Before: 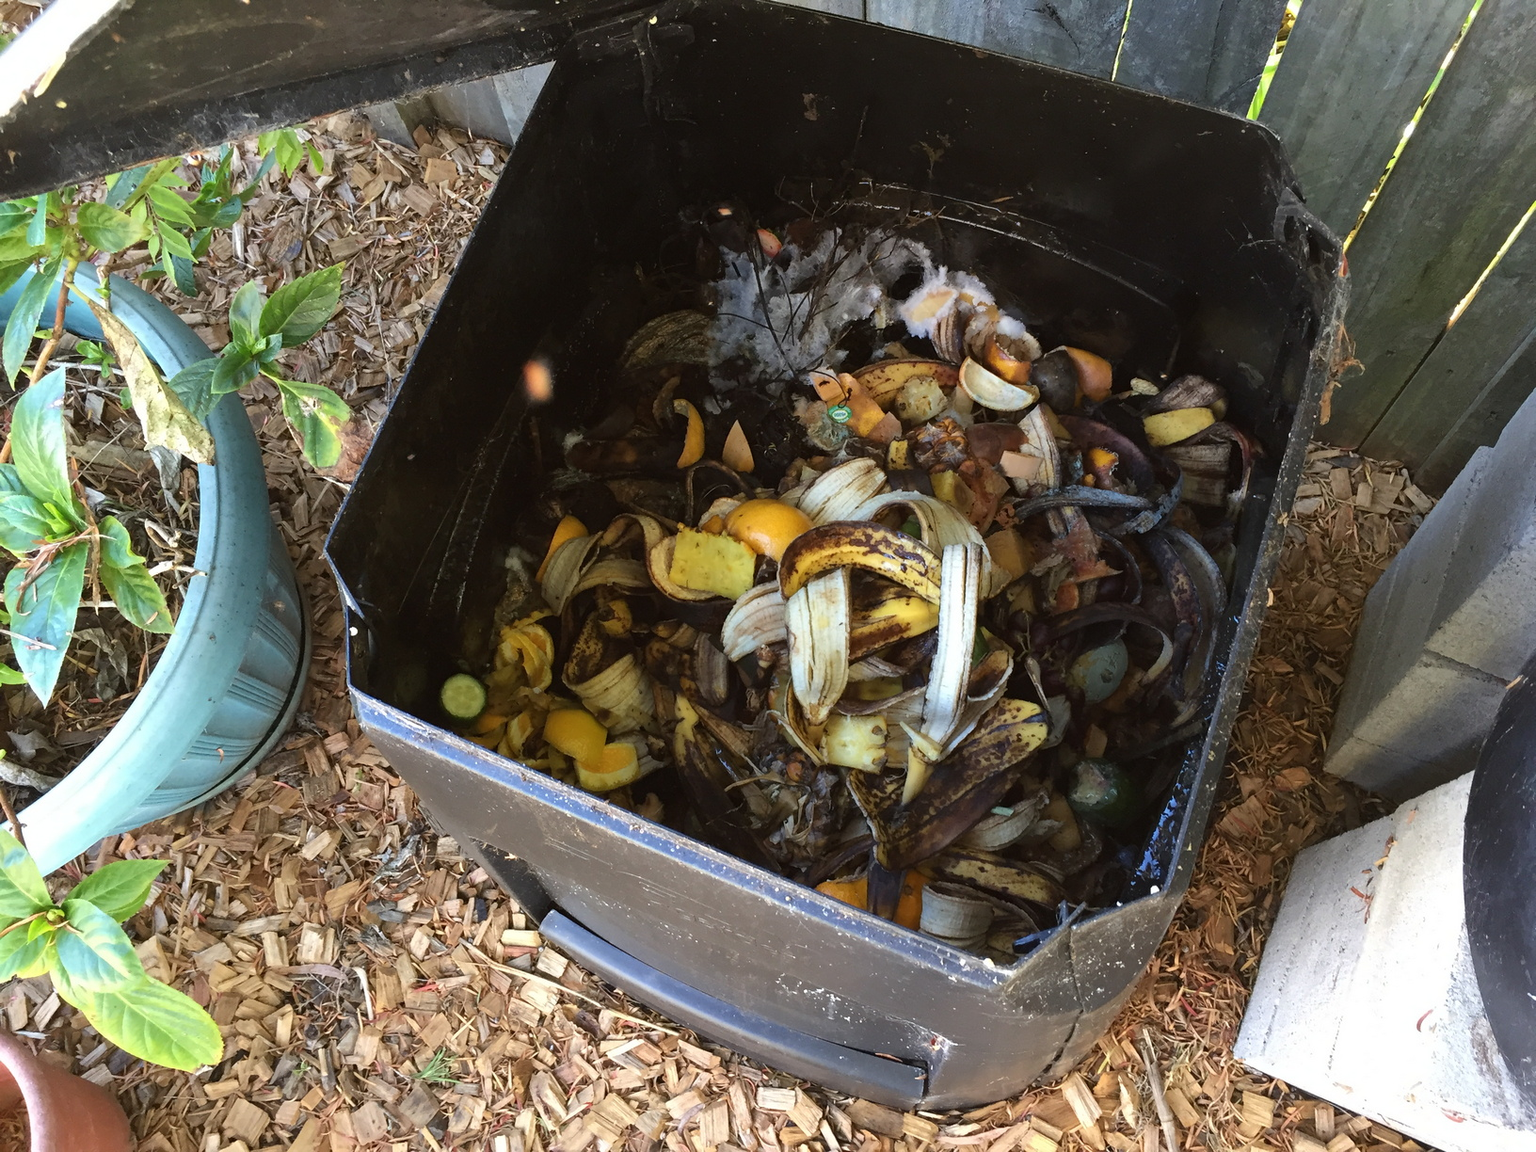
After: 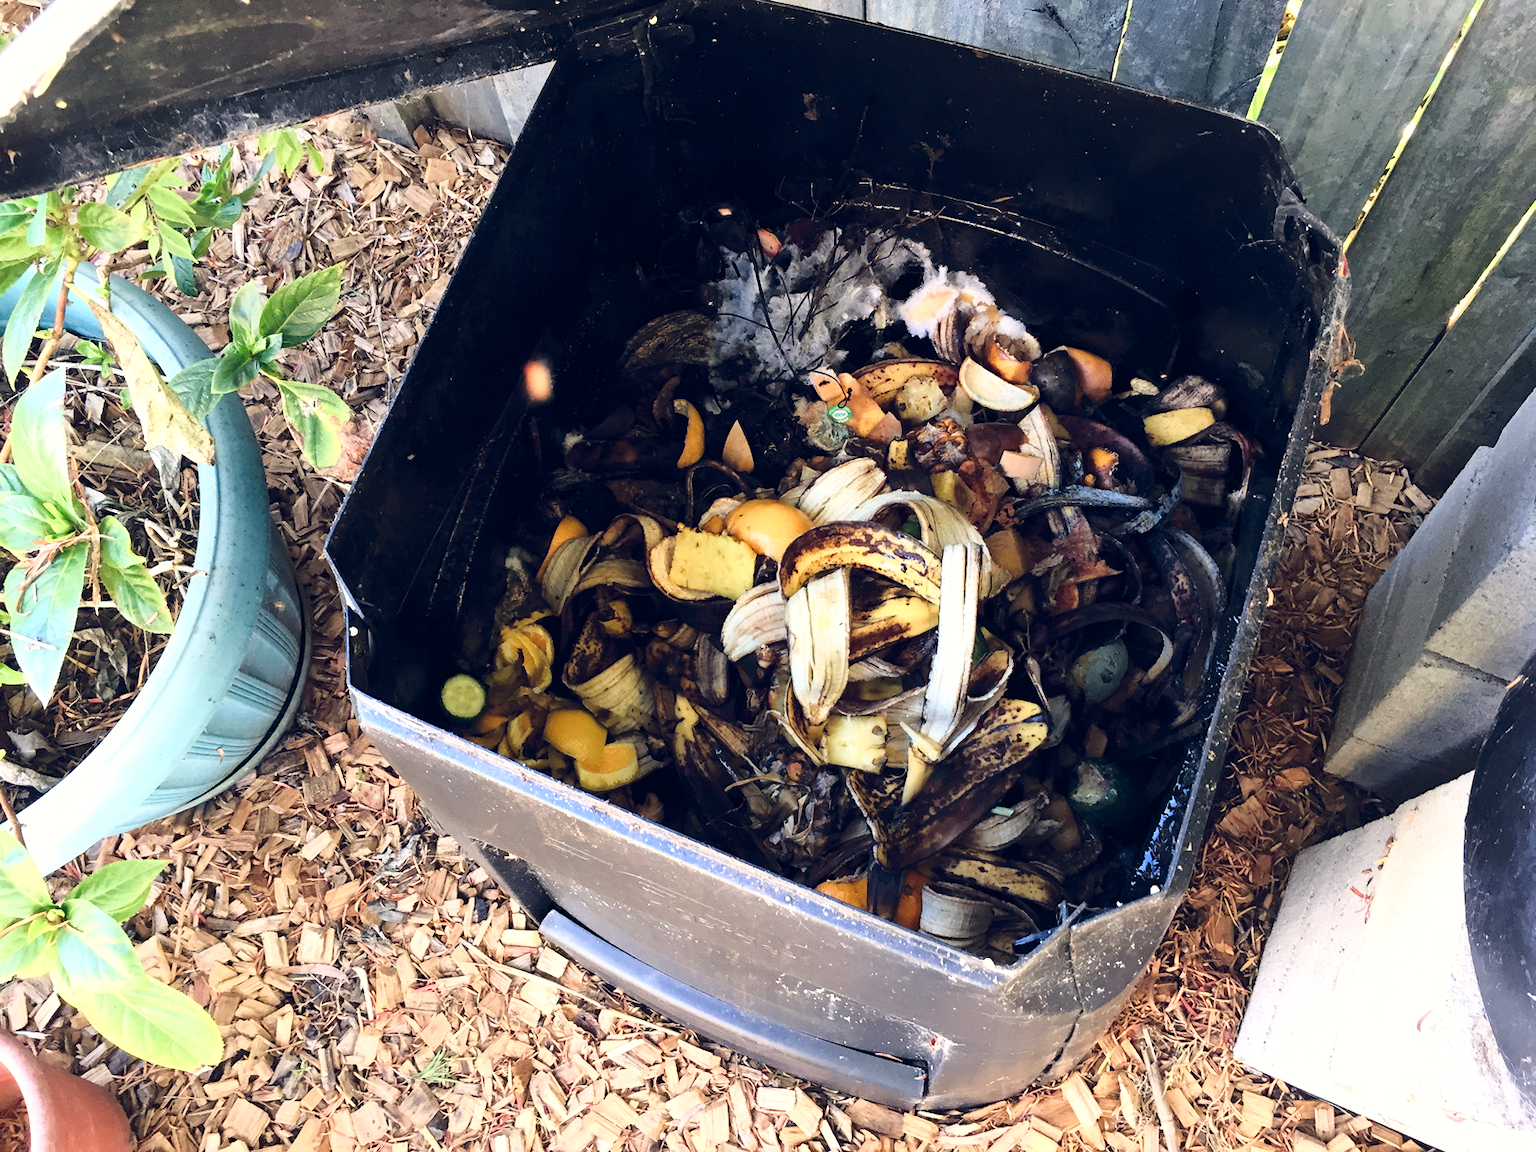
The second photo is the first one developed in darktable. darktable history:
color balance rgb: highlights gain › chroma 2.94%, highlights gain › hue 60.57°, global offset › chroma 0.25%, global offset › hue 256.52°, perceptual saturation grading › global saturation 20%, perceptual saturation grading › highlights -50%, perceptual saturation grading › shadows 30%, contrast 15%
base curve: curves: ch0 [(0, 0) (0.028, 0.03) (0.121, 0.232) (0.46, 0.748) (0.859, 0.968) (1, 1)]
